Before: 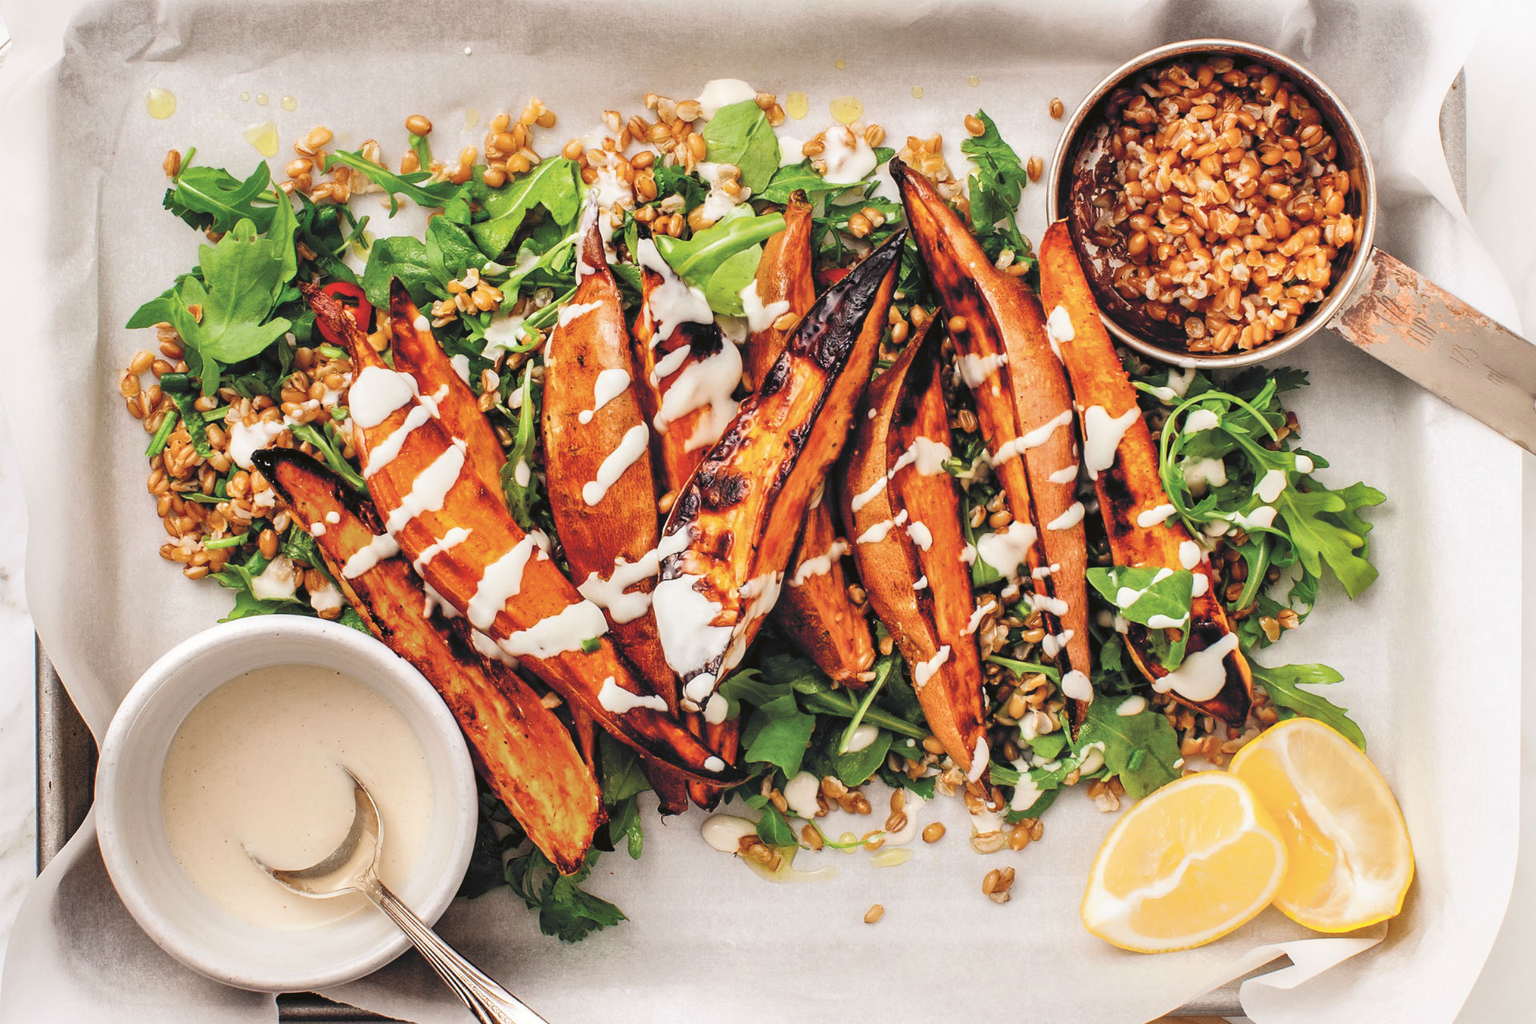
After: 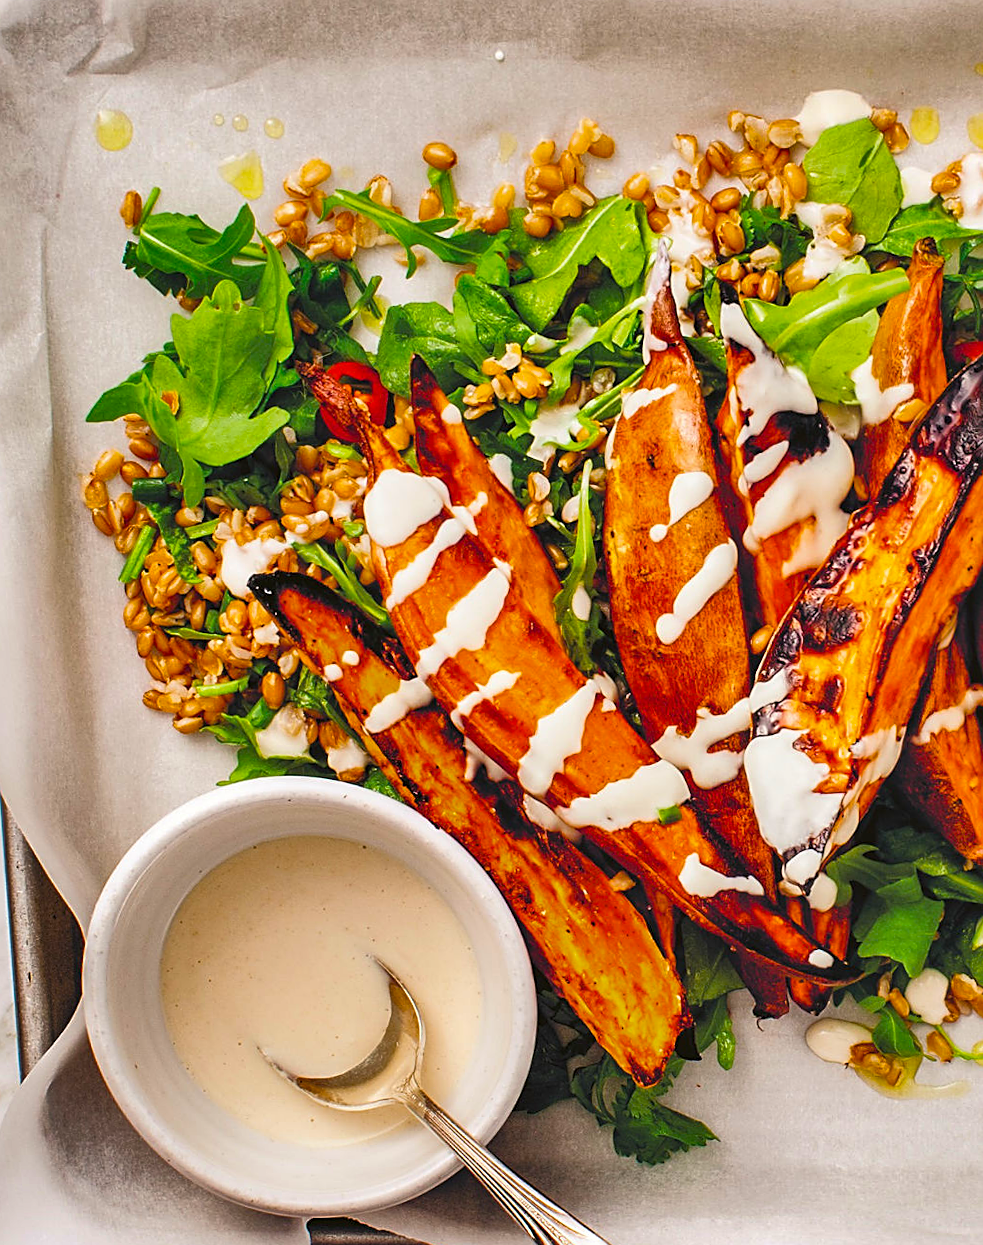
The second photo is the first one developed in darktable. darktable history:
color balance rgb: linear chroma grading › global chroma 15%, perceptual saturation grading › global saturation 30%
rotate and perspective: rotation 0.074°, lens shift (vertical) 0.096, lens shift (horizontal) -0.041, crop left 0.043, crop right 0.952, crop top 0.024, crop bottom 0.979
shadows and highlights: low approximation 0.01, soften with gaussian
crop: left 0.587%, right 45.588%, bottom 0.086%
sharpen: on, module defaults
